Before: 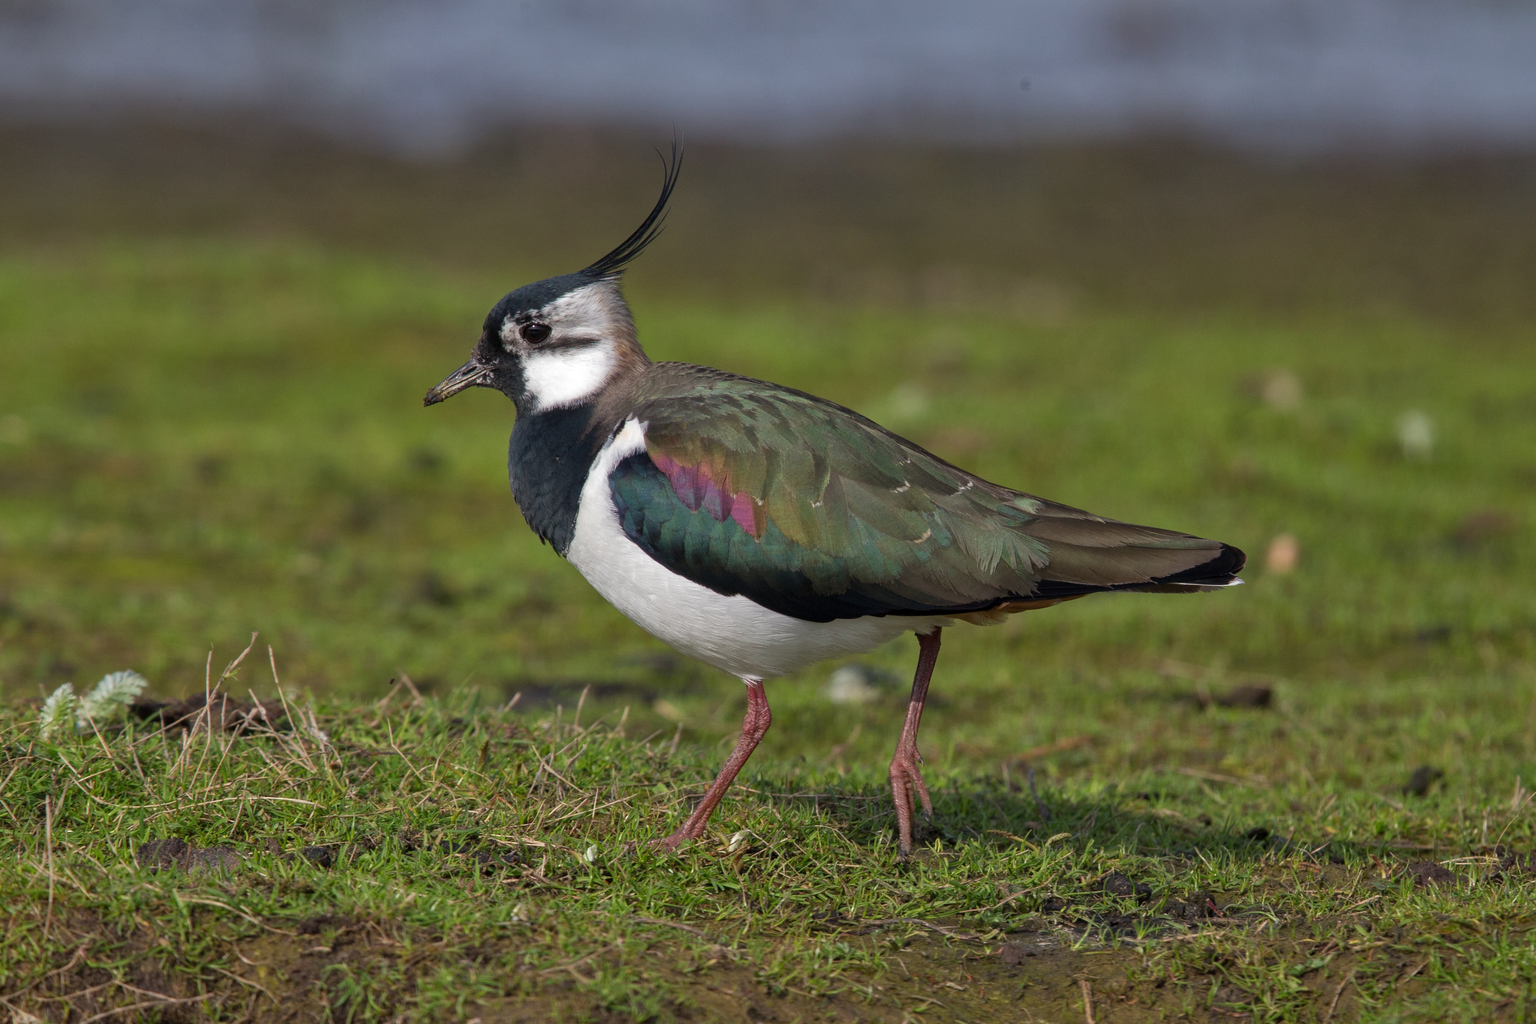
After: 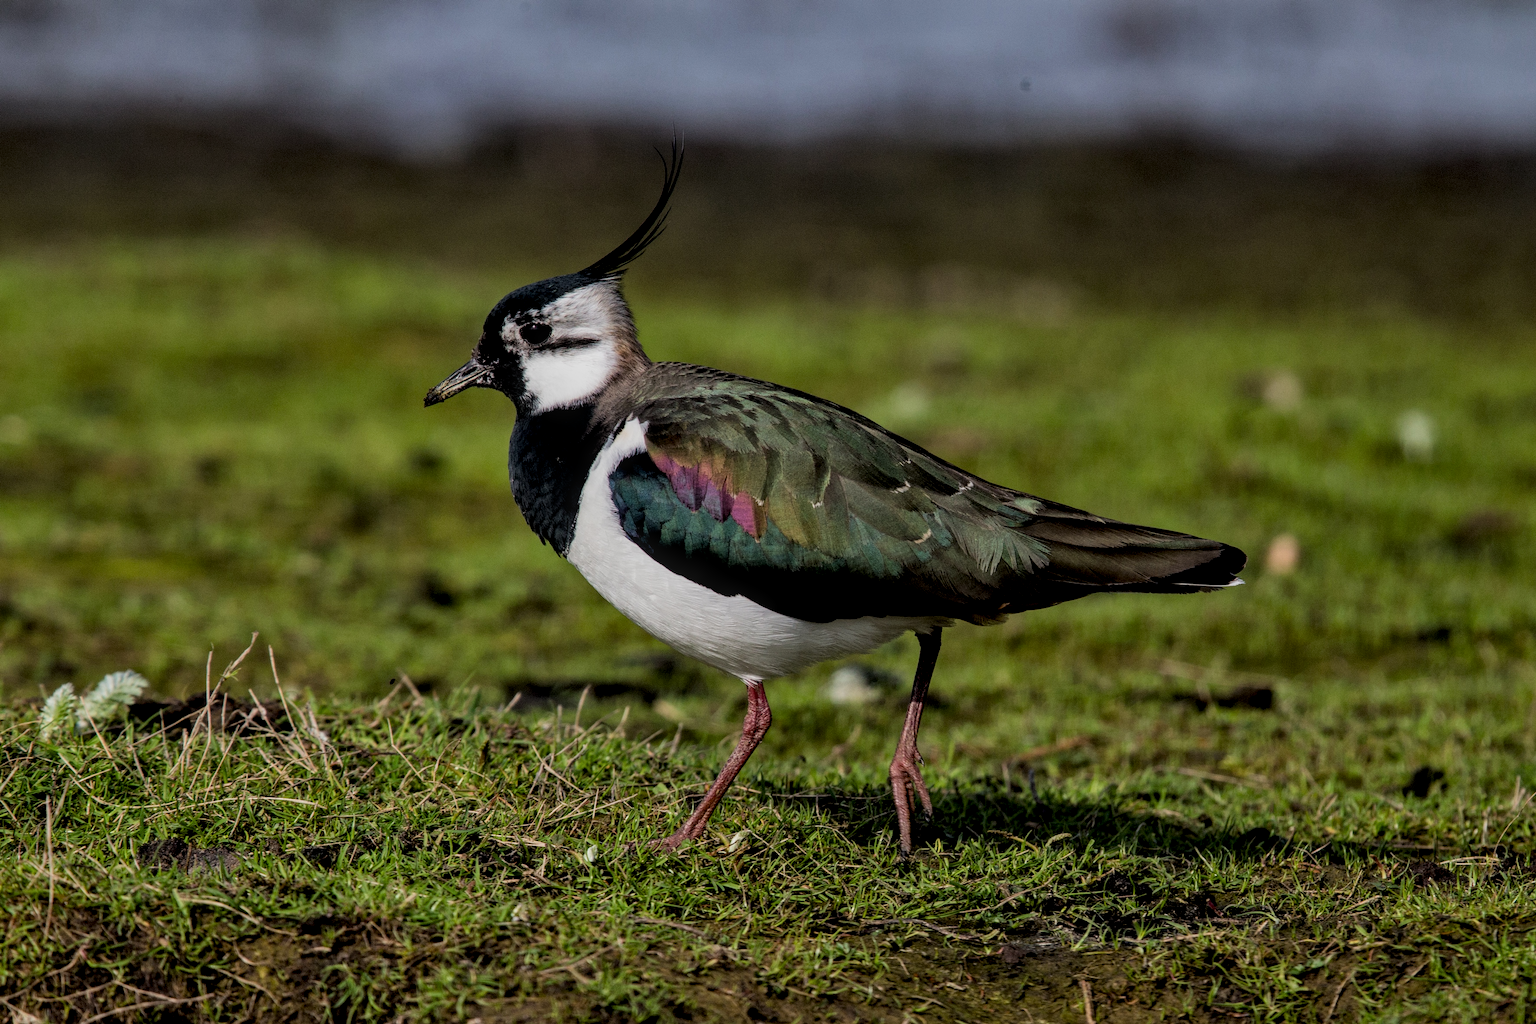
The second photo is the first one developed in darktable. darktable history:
filmic rgb: black relative exposure -5 EV, hardness 2.88, contrast 1.3
local contrast: on, module defaults
exposure: black level correction 0.016, exposure -0.009 EV, compensate highlight preservation false
